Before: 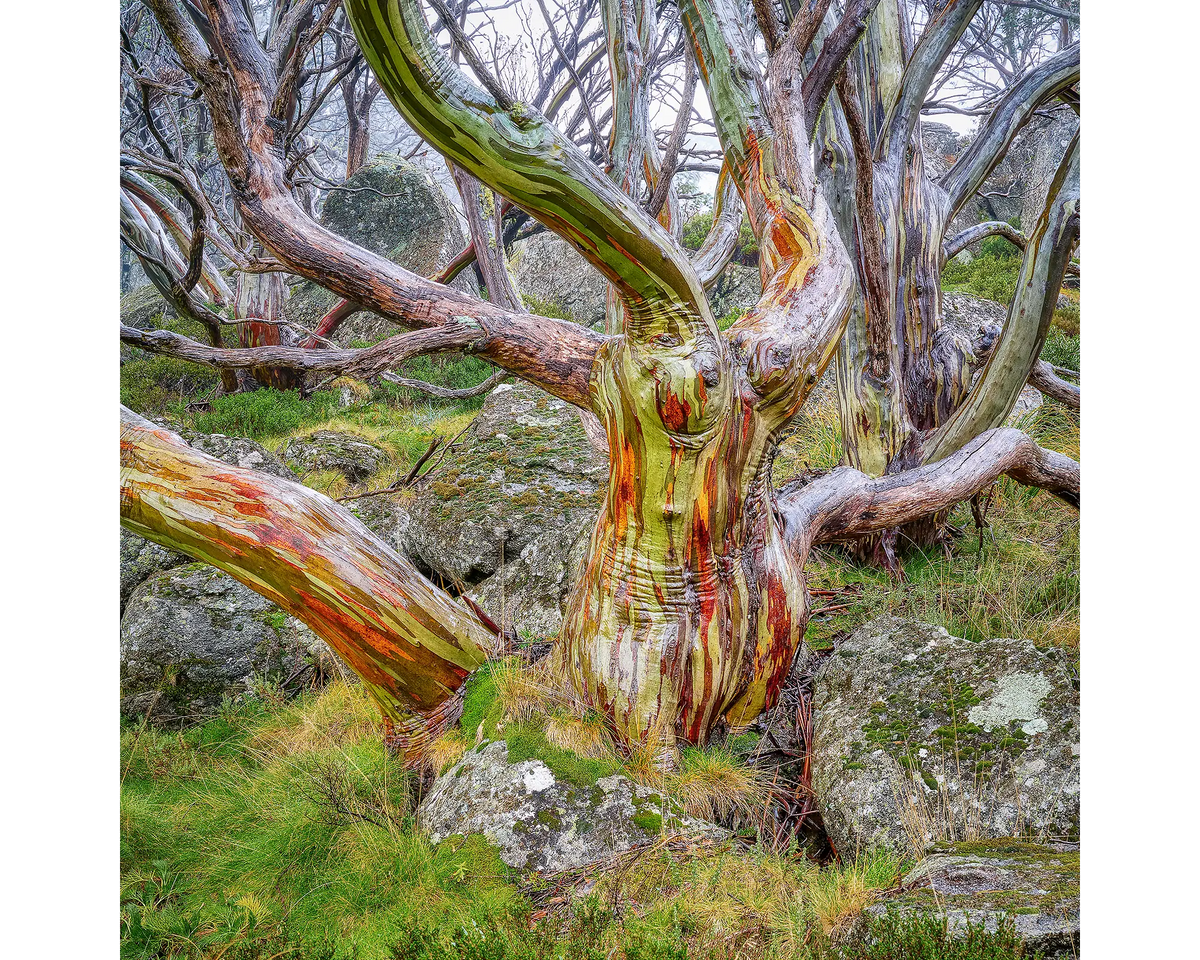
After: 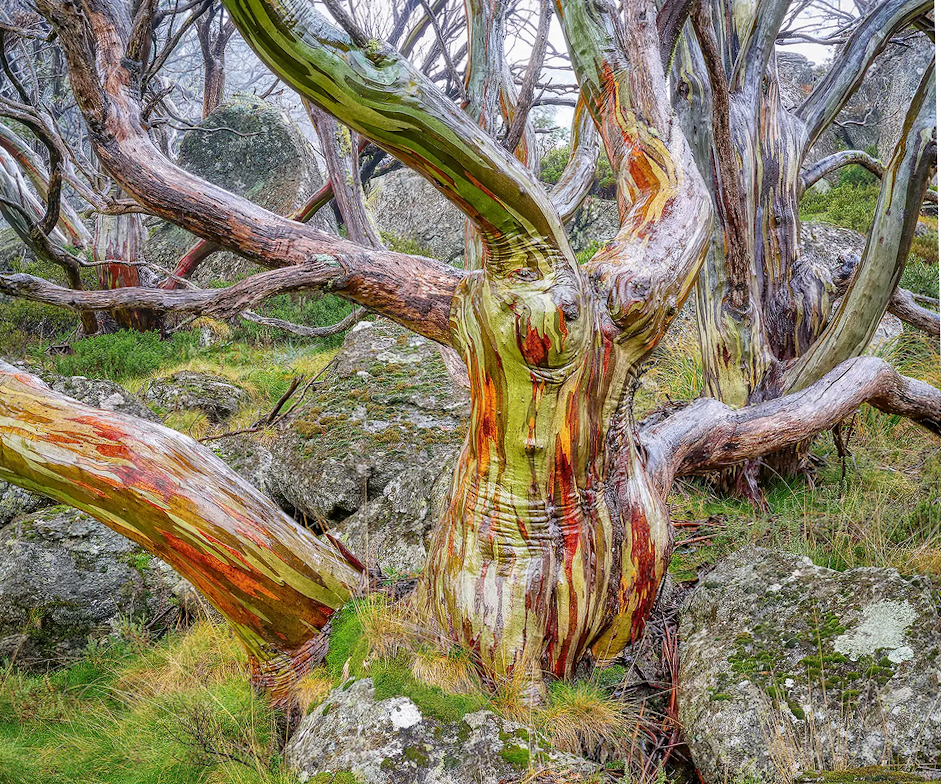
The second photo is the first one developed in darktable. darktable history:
crop: left 11.225%, top 5.381%, right 9.565%, bottom 10.314%
contrast equalizer: y [[0.5 ×6], [0.5 ×6], [0.5, 0.5, 0.501, 0.545, 0.707, 0.863], [0 ×6], [0 ×6]]
rotate and perspective: rotation -1°, crop left 0.011, crop right 0.989, crop top 0.025, crop bottom 0.975
